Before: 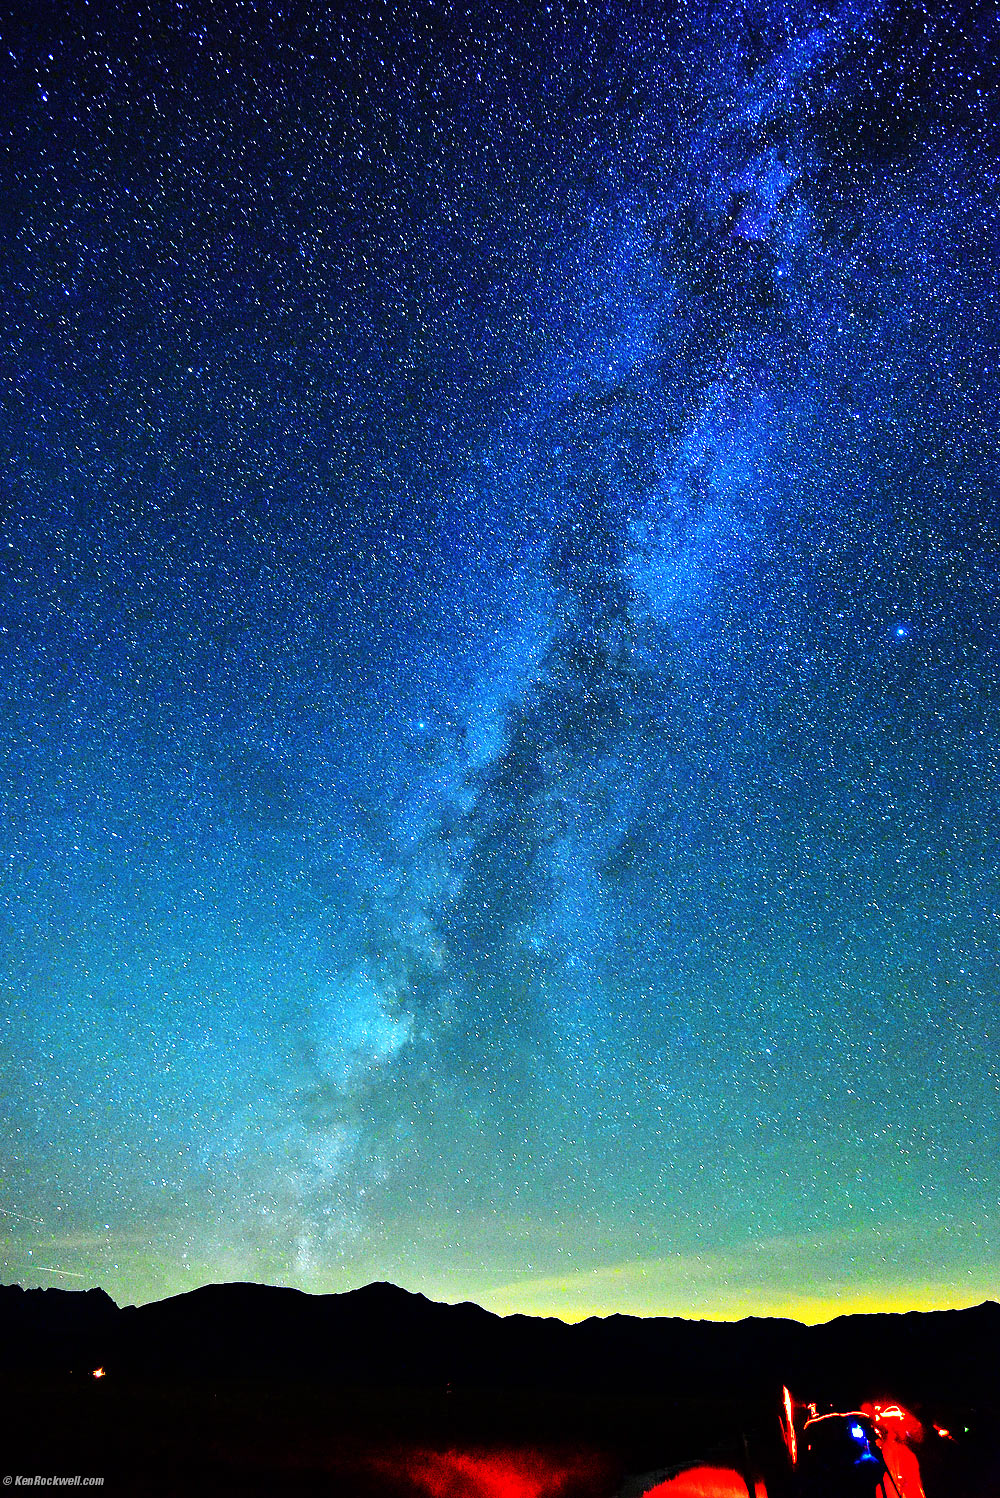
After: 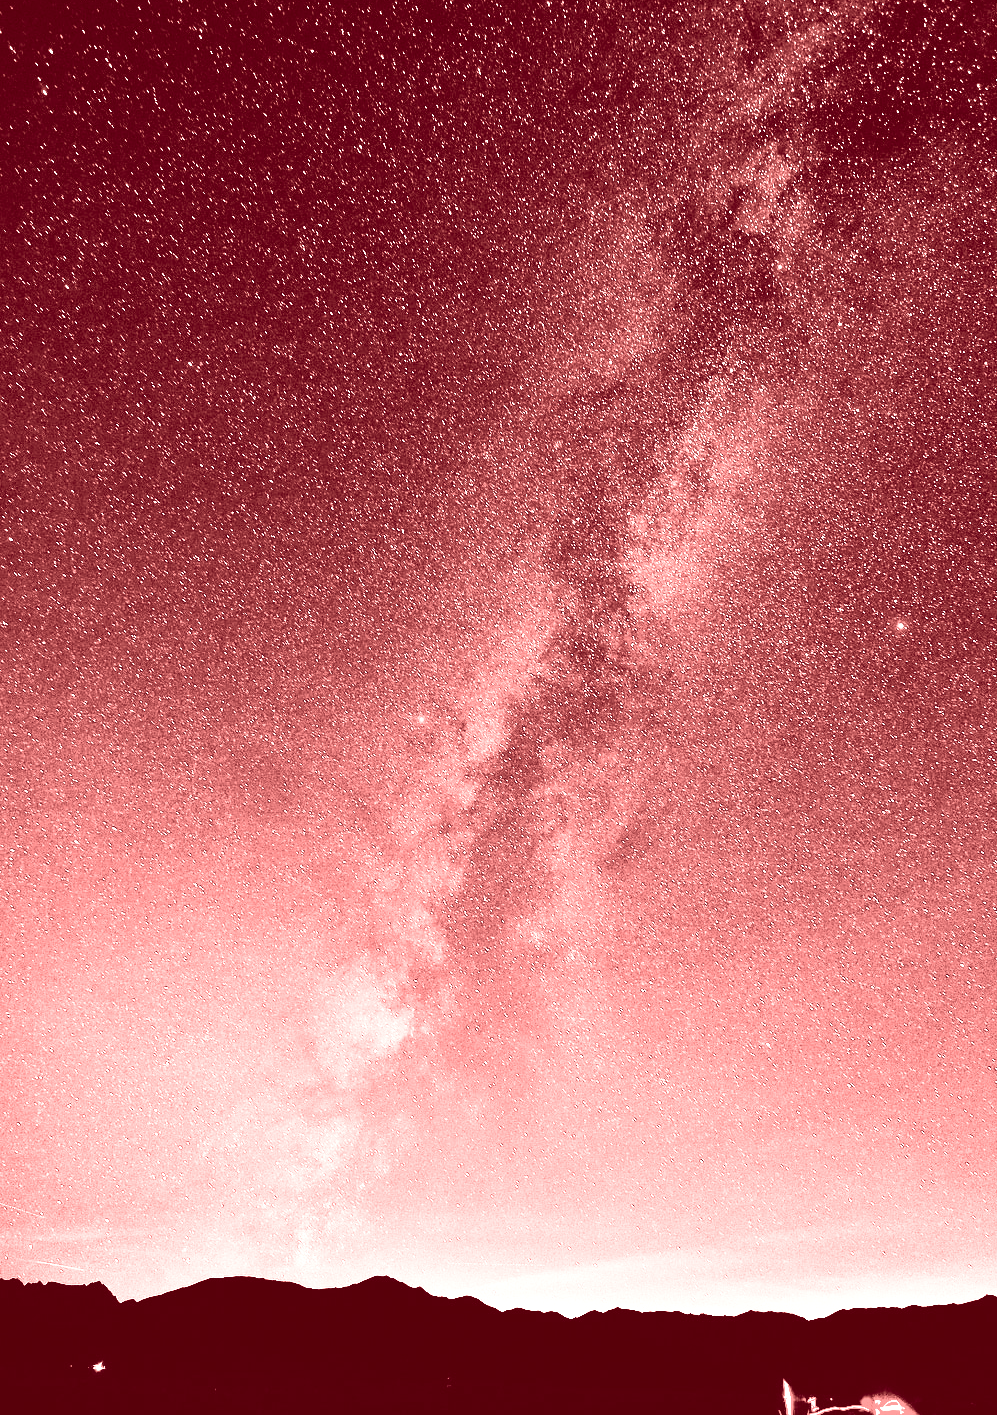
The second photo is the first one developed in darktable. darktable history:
crop: top 0.448%, right 0.264%, bottom 5.045%
base curve: curves: ch0 [(0, 0) (0.028, 0.03) (0.121, 0.232) (0.46, 0.748) (0.859, 0.968) (1, 1)], preserve colors none
colorize: saturation 60%, source mix 100%
